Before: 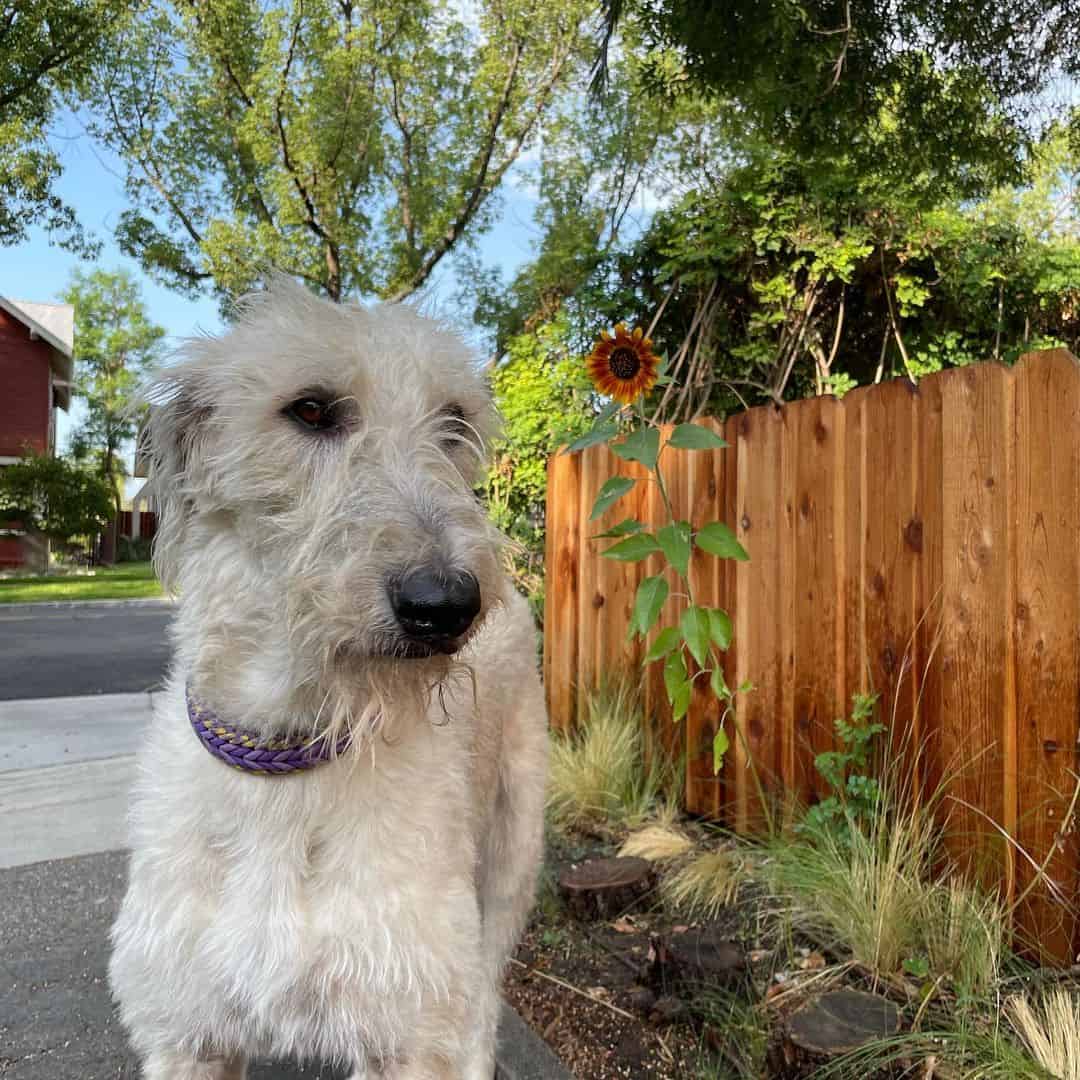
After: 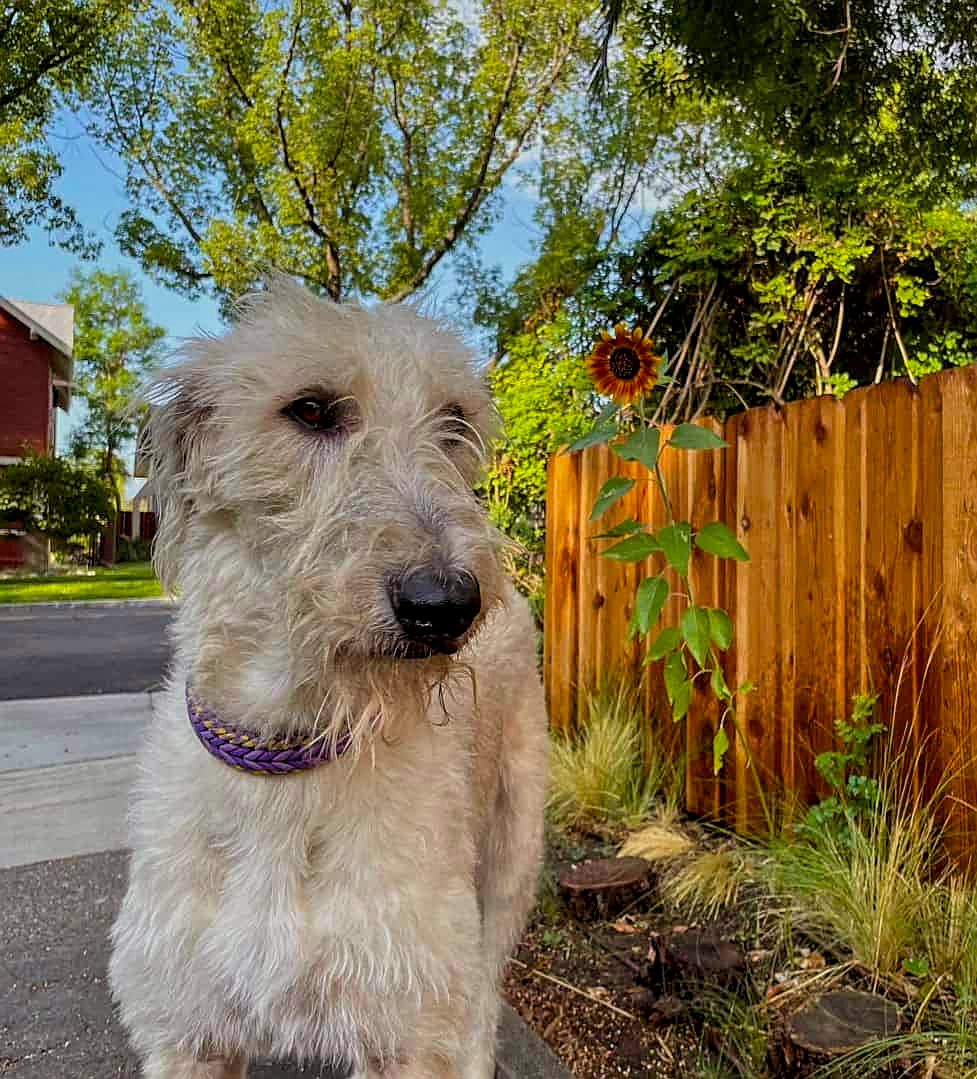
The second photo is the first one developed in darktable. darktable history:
crop: right 9.489%, bottom 0.019%
shadows and highlights: shadows 8.11, white point adjustment 0.92, highlights -38.93
color balance rgb: power › luminance -3.52%, power › chroma 0.549%, power › hue 38.62°, linear chroma grading › global chroma 14.621%, perceptual saturation grading › global saturation 19.523%
local contrast: on, module defaults
velvia: strength 14.64%
sharpen: on, module defaults
tone equalizer: -8 EV -0.002 EV, -7 EV 0.005 EV, -6 EV -0.019 EV, -5 EV 0.019 EV, -4 EV -0.019 EV, -3 EV 0.01 EV, -2 EV -0.074 EV, -1 EV -0.301 EV, +0 EV -0.566 EV
